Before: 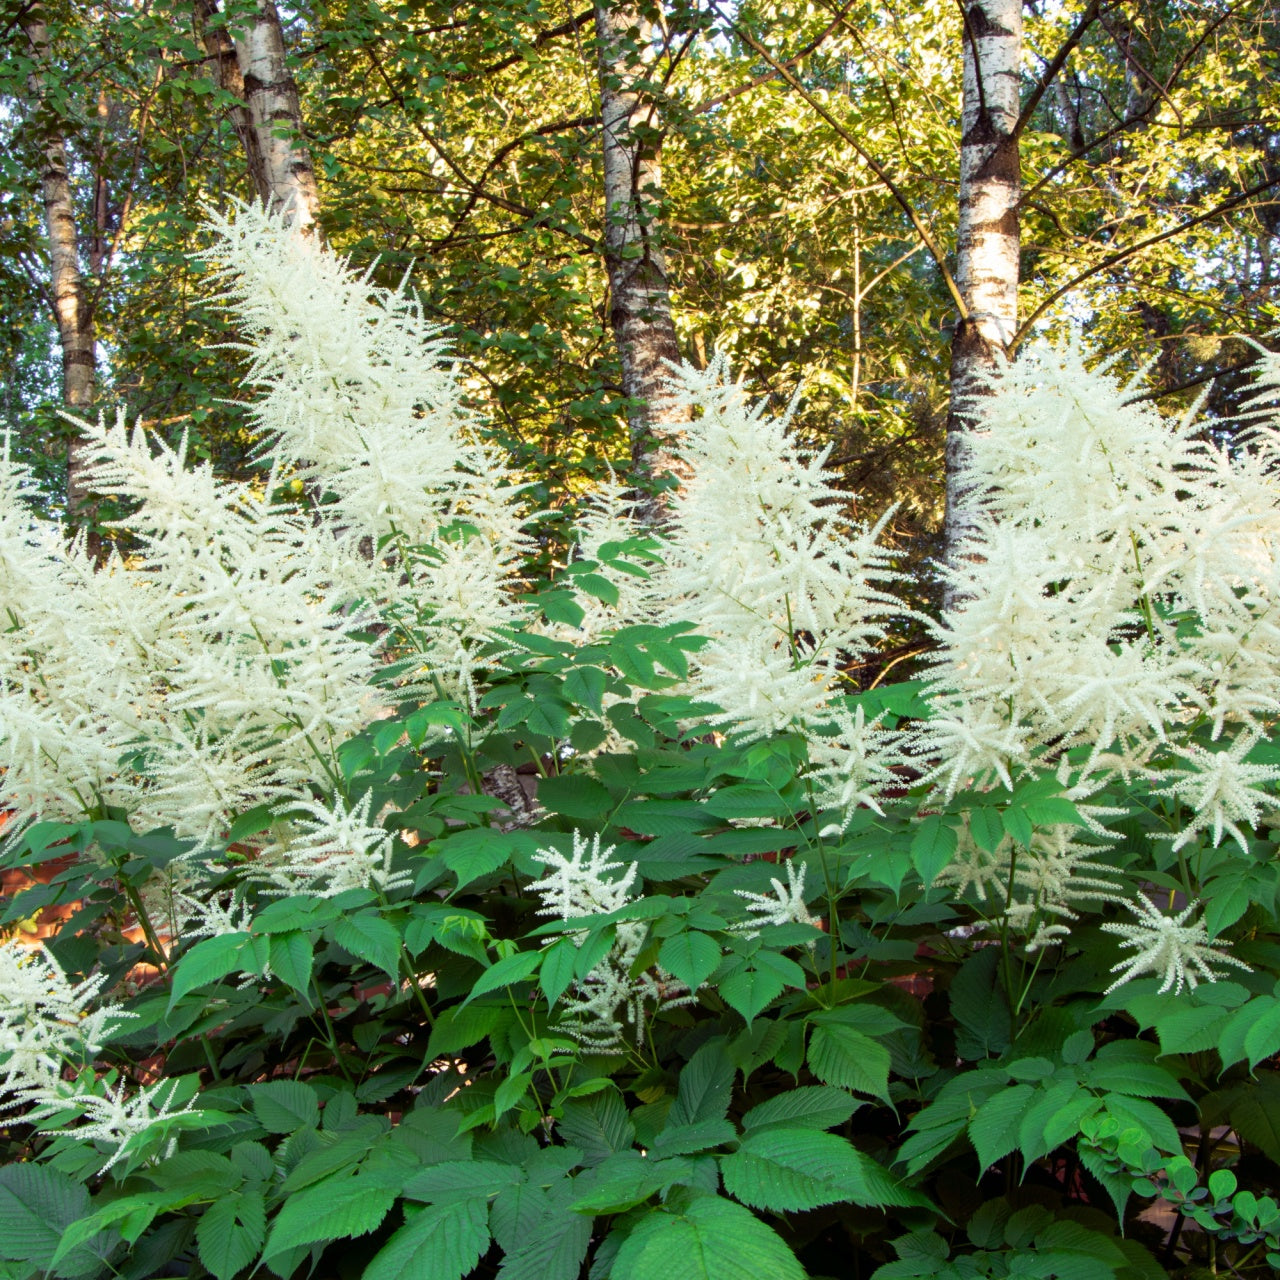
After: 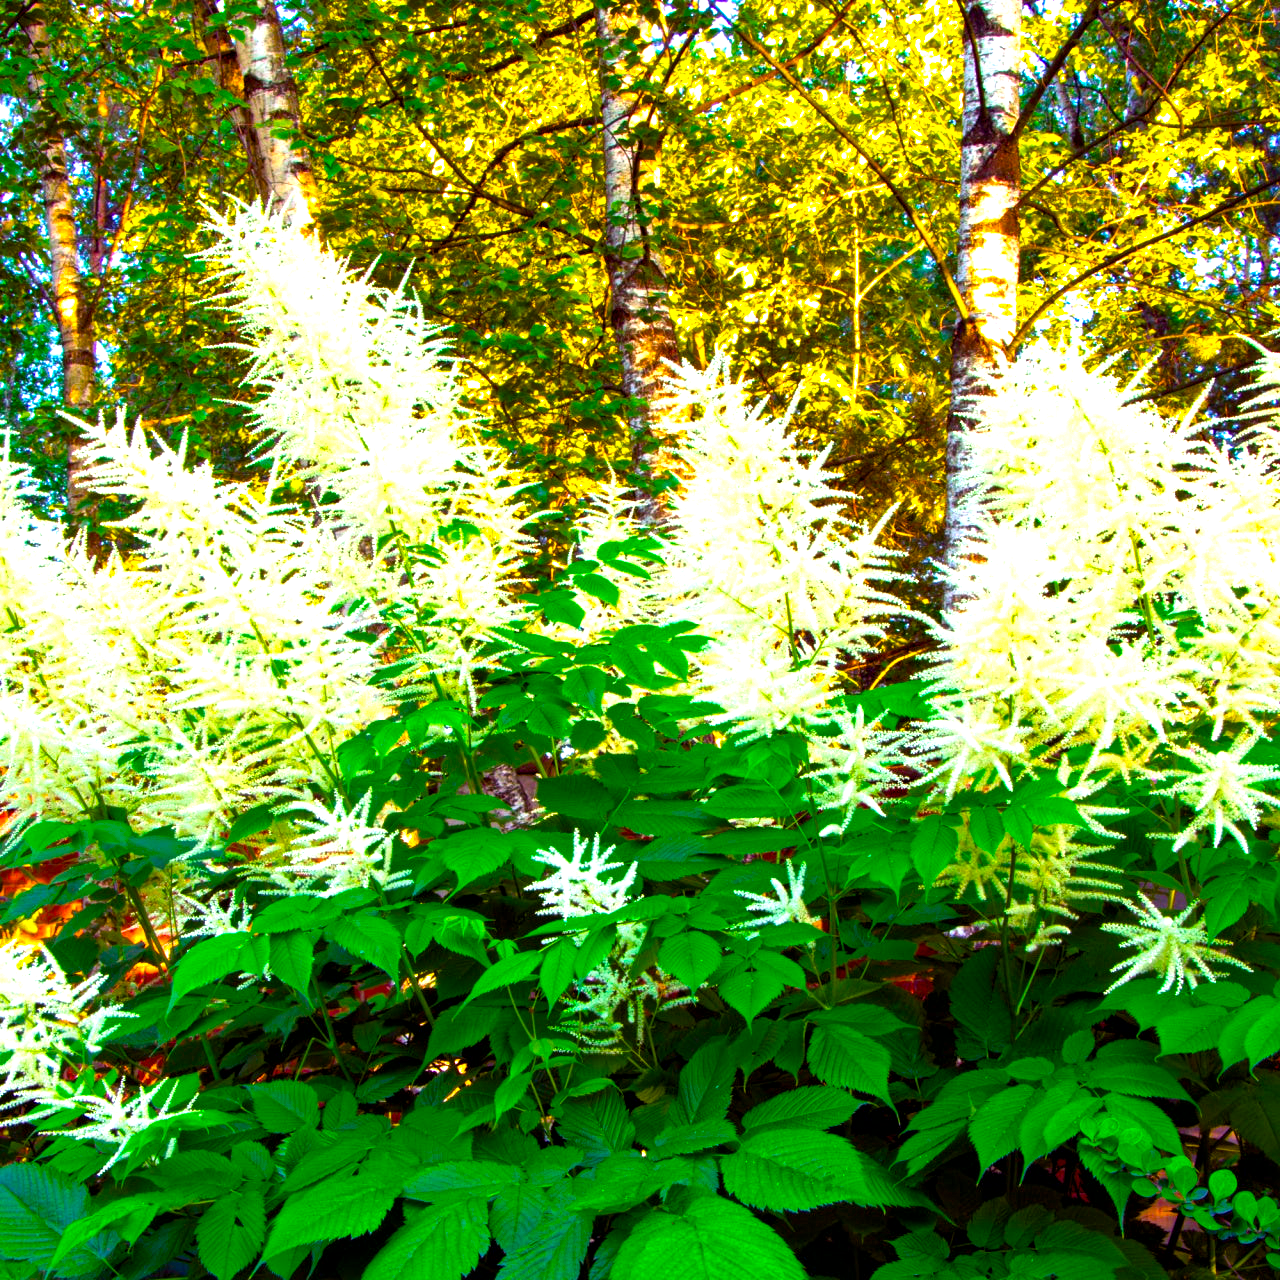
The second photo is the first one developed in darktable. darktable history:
local contrast: mode bilateral grid, contrast 28, coarseness 16, detail 115%, midtone range 0.2
white balance: red 1.004, blue 1.024
color balance rgb: linear chroma grading › global chroma 20%, perceptual saturation grading › global saturation 65%, perceptual saturation grading › highlights 50%, perceptual saturation grading › shadows 30%, perceptual brilliance grading › global brilliance 12%, perceptual brilliance grading › highlights 15%, global vibrance 20%
color correction: highlights a* 3.22, highlights b* 1.93, saturation 1.19
